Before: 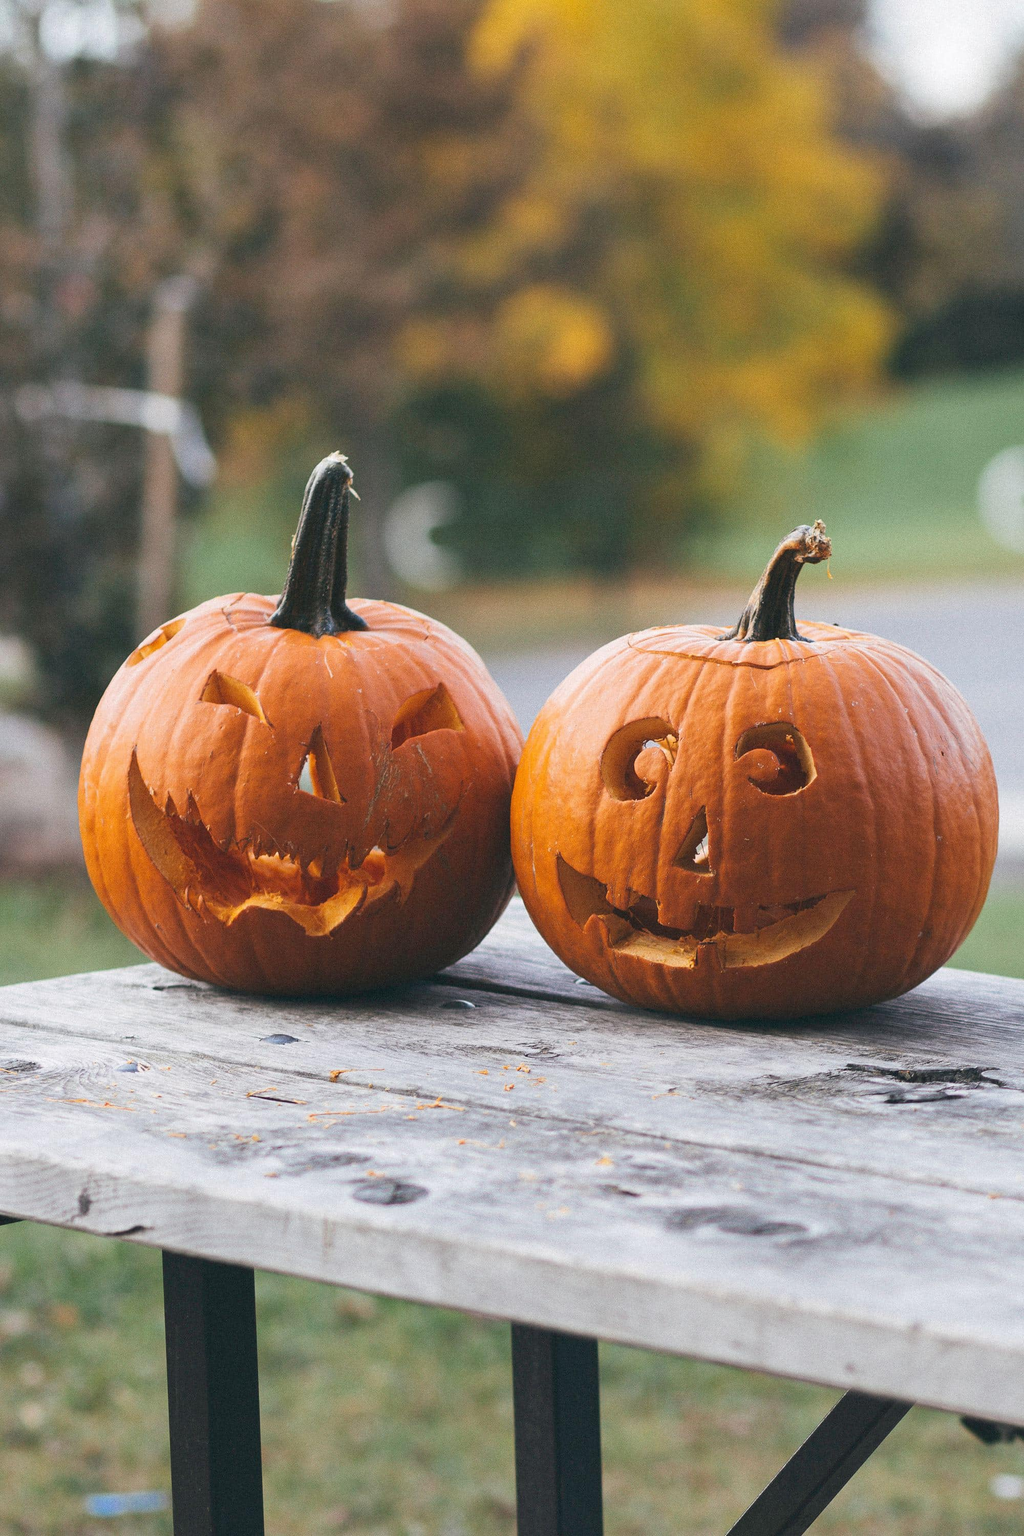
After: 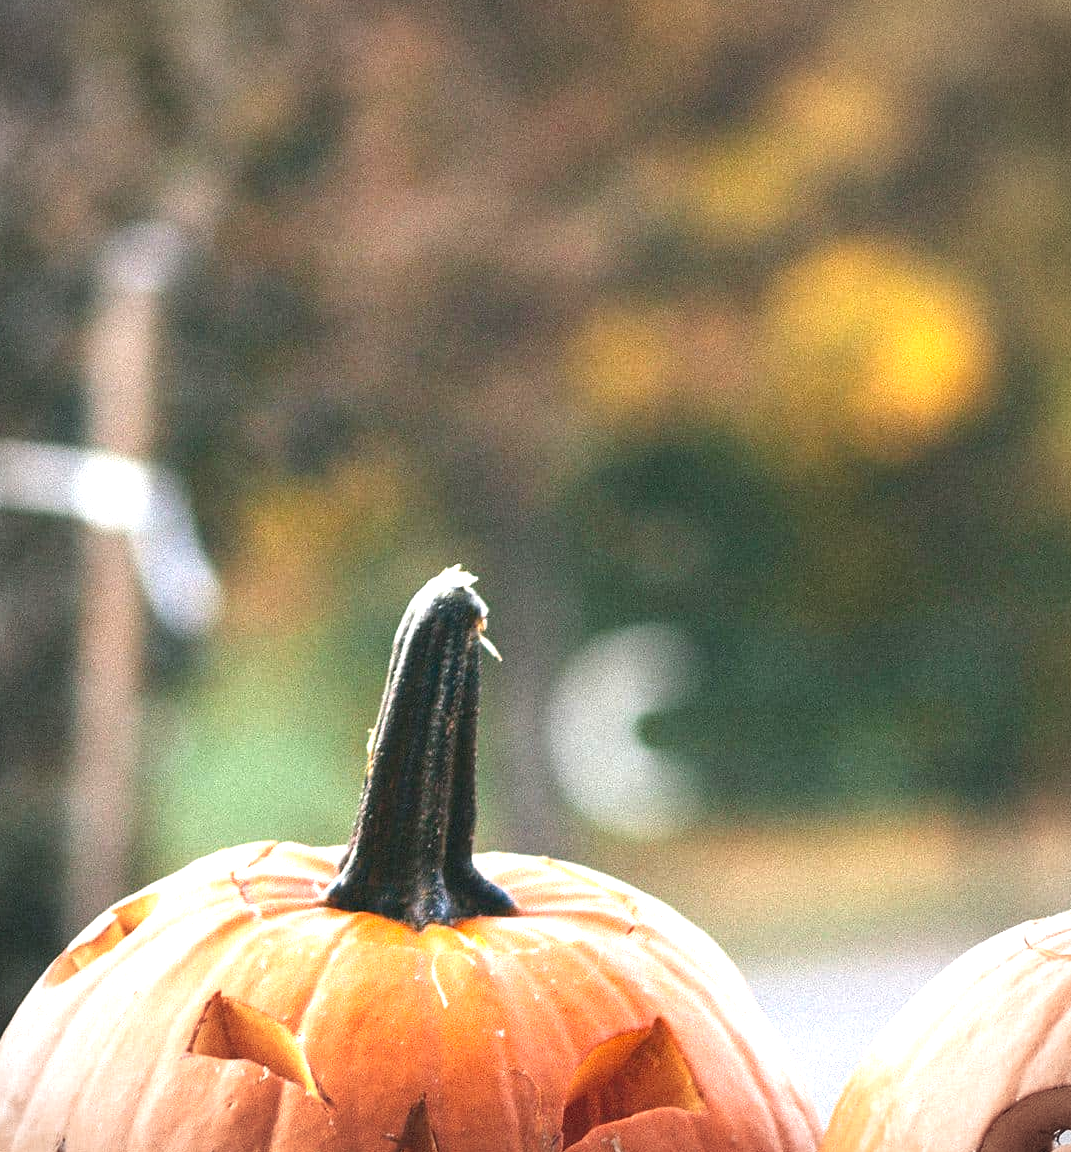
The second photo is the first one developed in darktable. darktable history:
exposure: black level correction 0, exposure 1.199 EV, compensate exposure bias true, compensate highlight preservation false
crop: left 10.121%, top 10.555%, right 36.319%, bottom 51.032%
contrast brightness saturation: contrast 0.07, brightness -0.13, saturation 0.06
vignetting: on, module defaults
